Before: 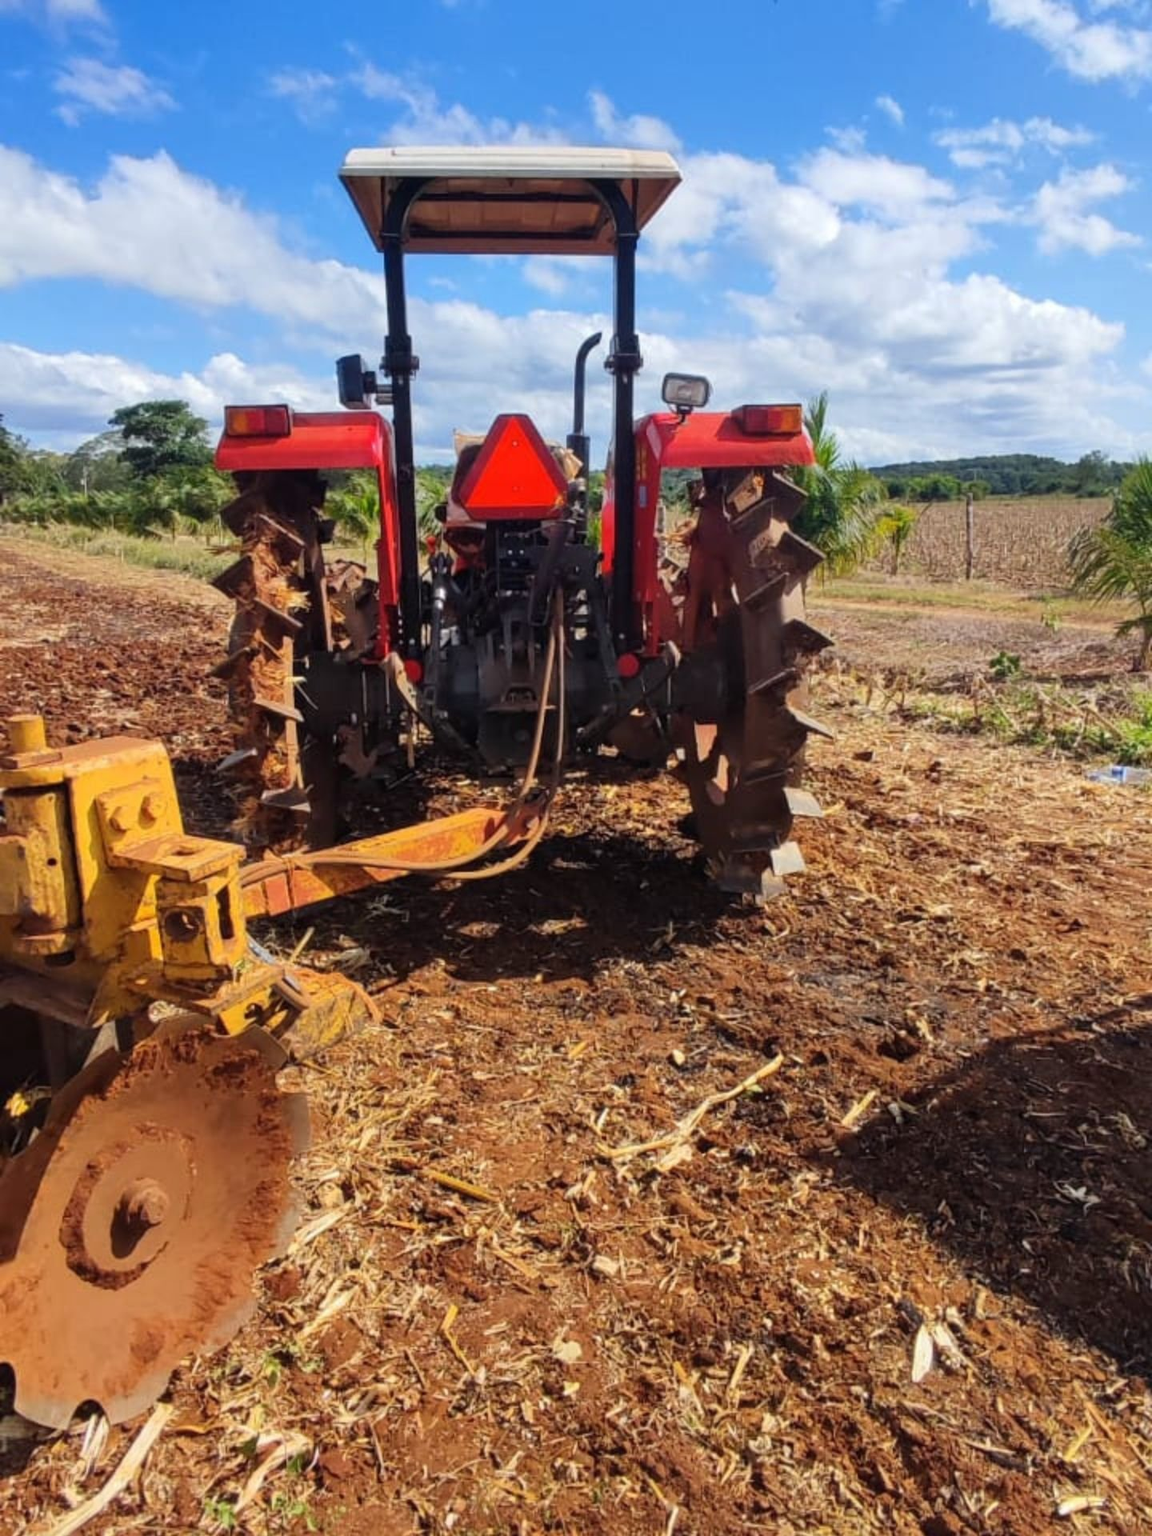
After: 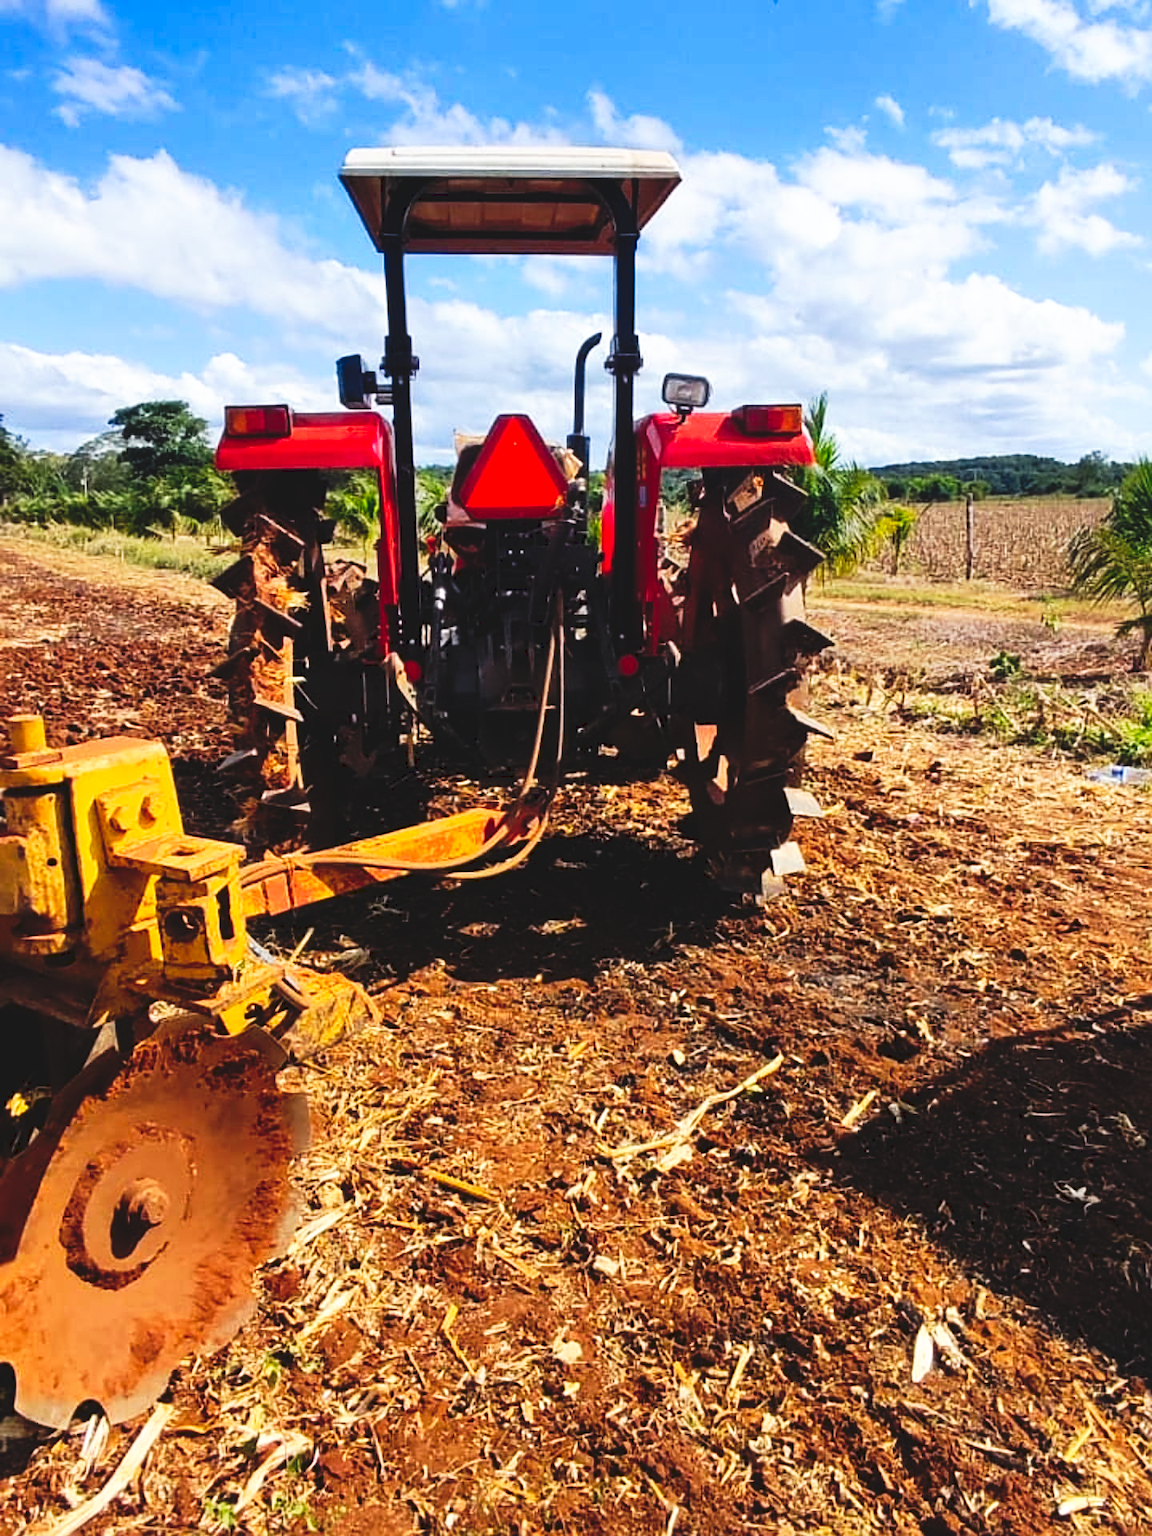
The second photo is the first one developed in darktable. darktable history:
tone curve: curves: ch0 [(0, 0) (0.003, 0.082) (0.011, 0.082) (0.025, 0.088) (0.044, 0.088) (0.069, 0.093) (0.1, 0.101) (0.136, 0.109) (0.177, 0.129) (0.224, 0.155) (0.277, 0.214) (0.335, 0.289) (0.399, 0.378) (0.468, 0.476) (0.543, 0.589) (0.623, 0.713) (0.709, 0.826) (0.801, 0.908) (0.898, 0.98) (1, 1)], preserve colors none
sharpen: on, module defaults
